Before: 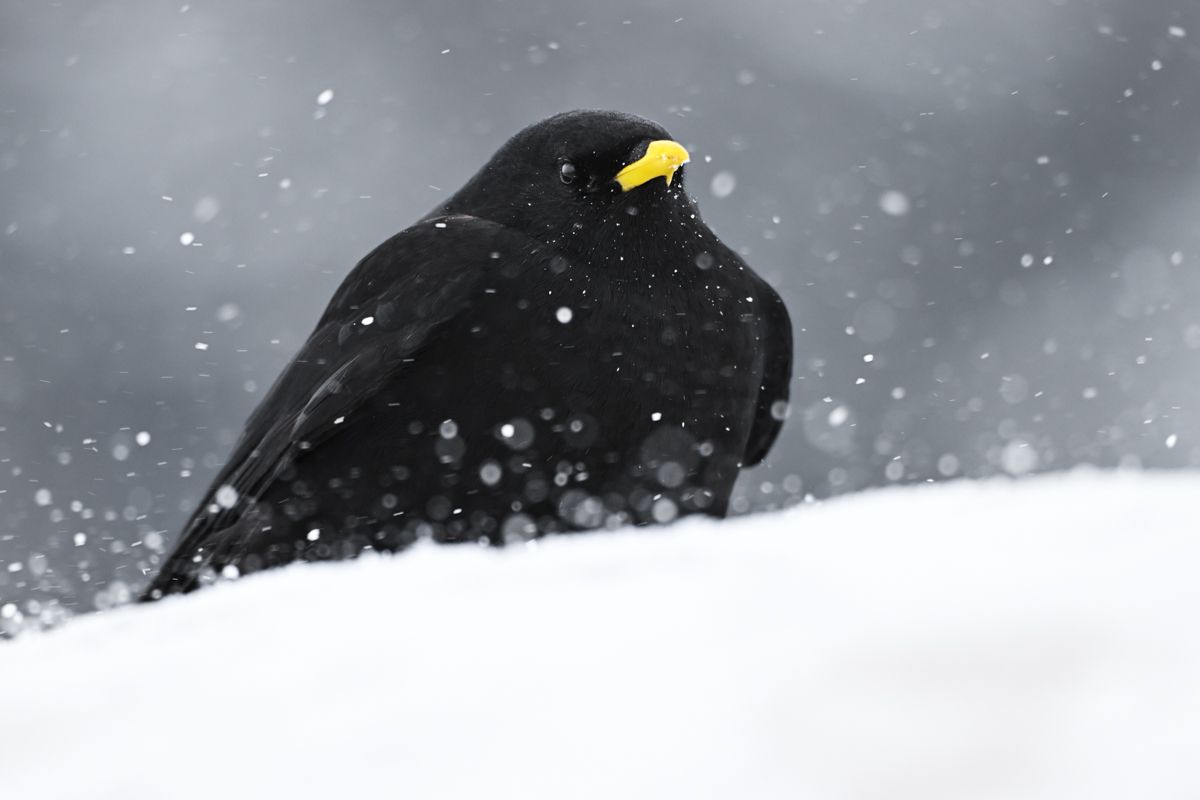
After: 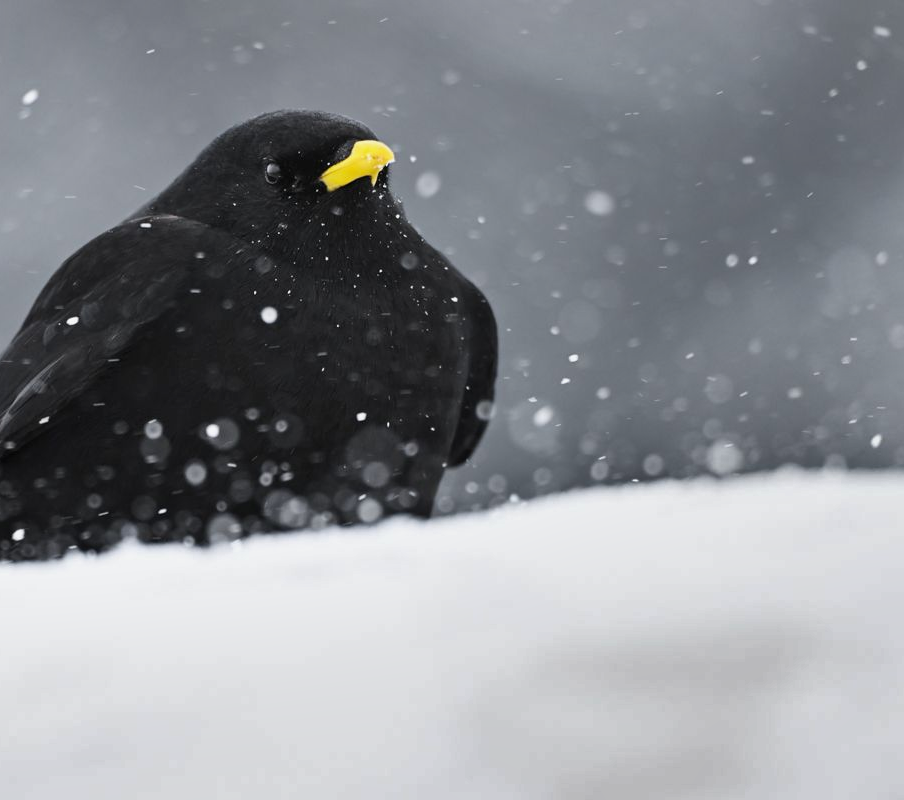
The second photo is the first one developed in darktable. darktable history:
shadows and highlights: white point adjustment -3.64, highlights -63.34, highlights color adjustment 42%, soften with gaussian
crop and rotate: left 24.6%
